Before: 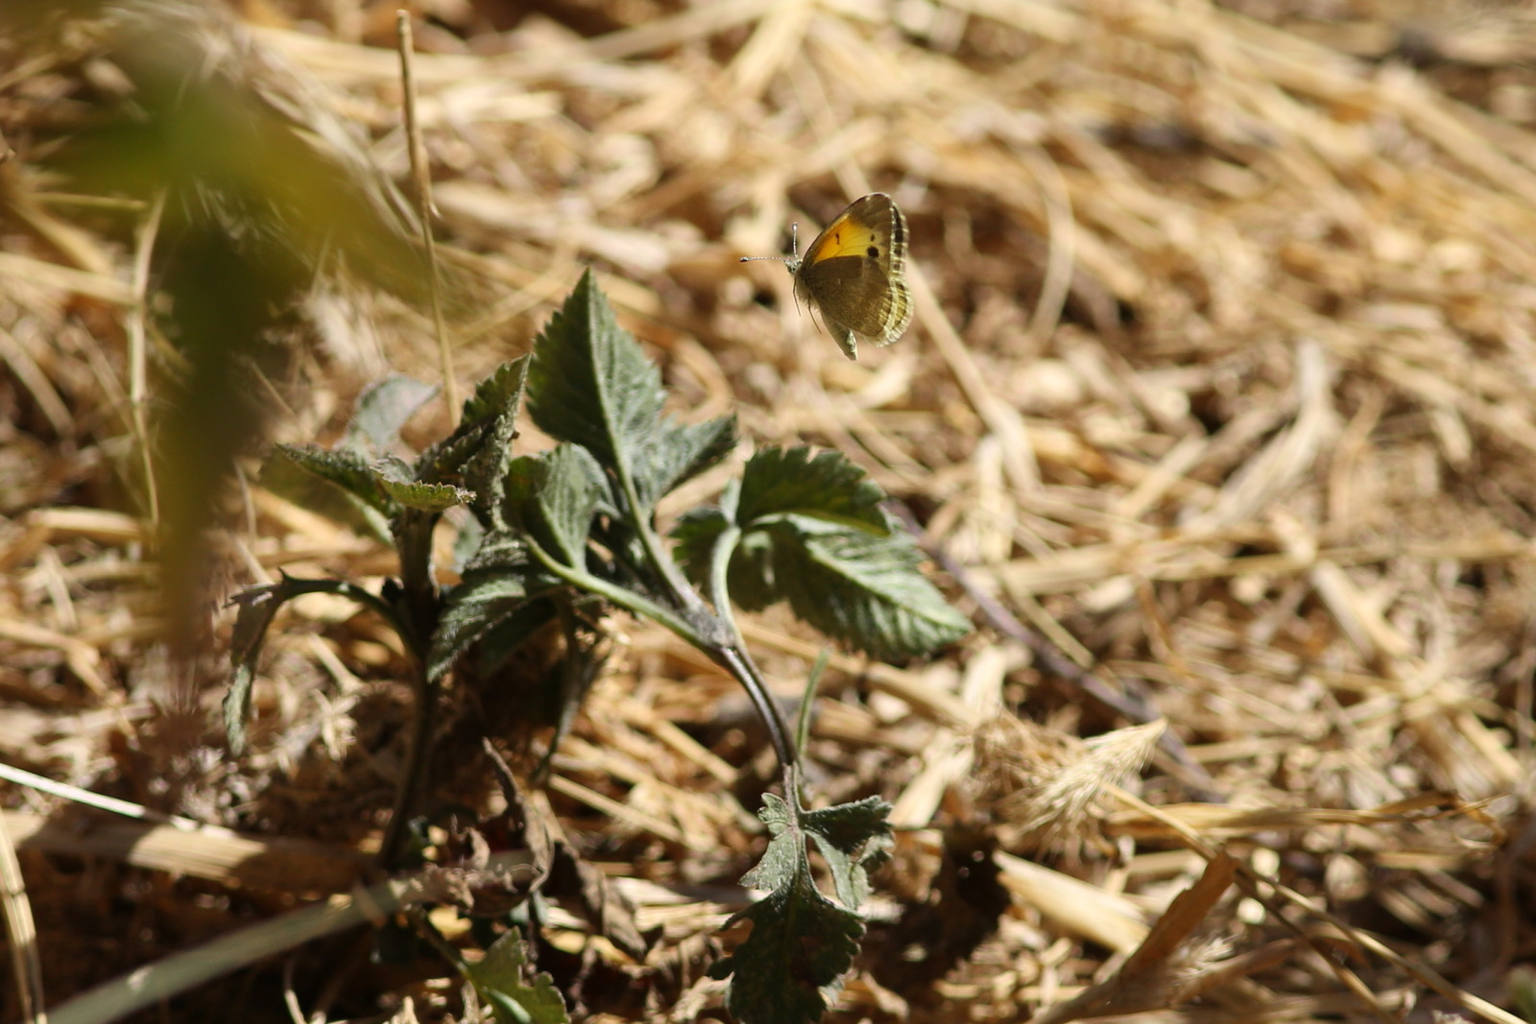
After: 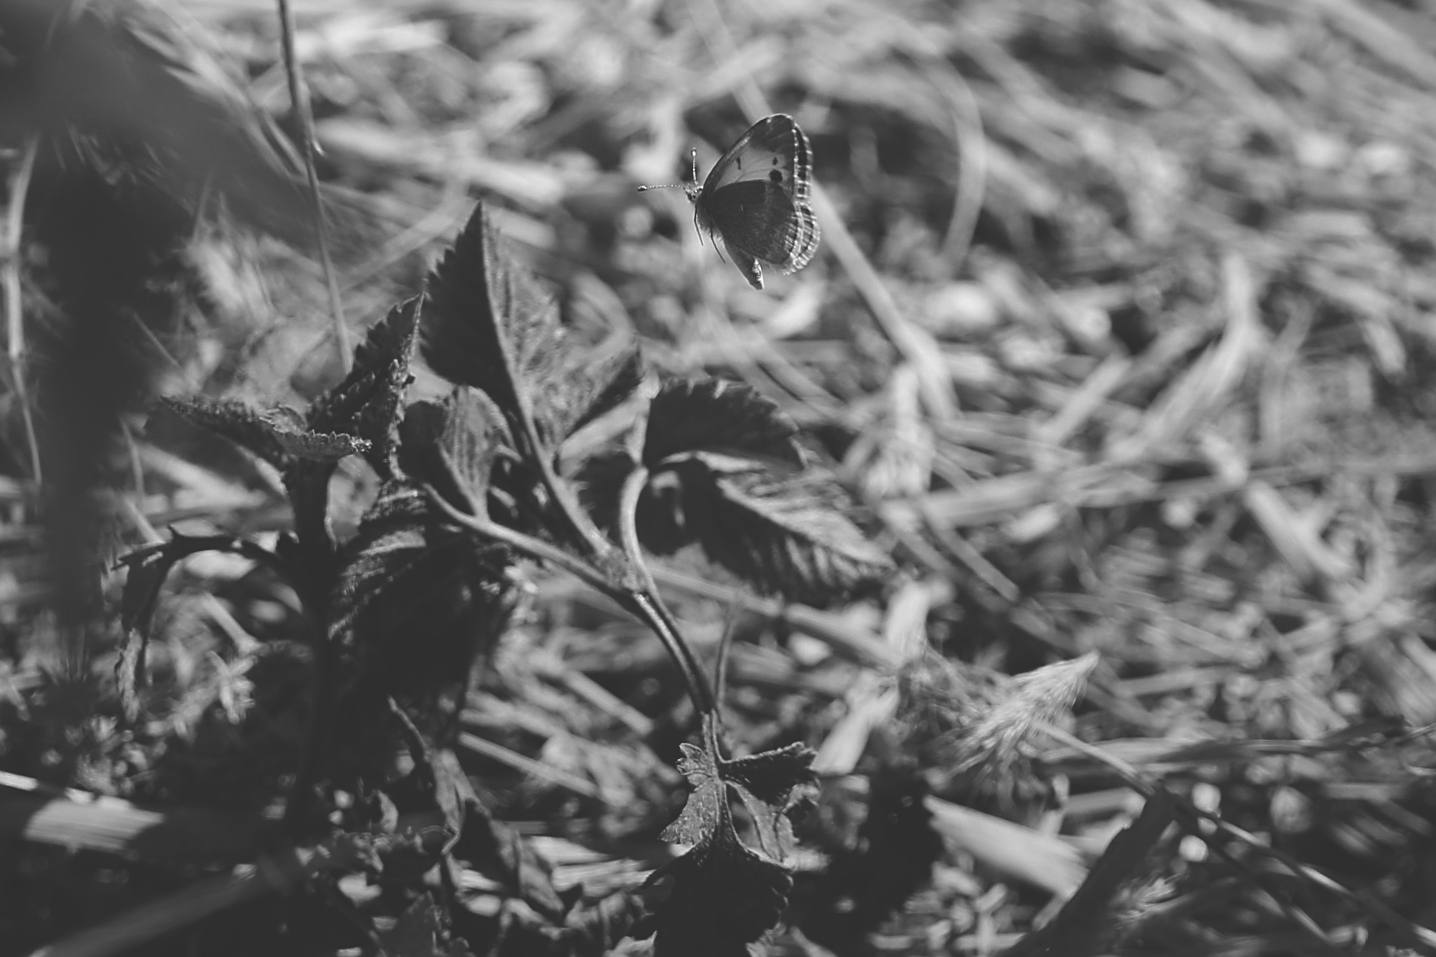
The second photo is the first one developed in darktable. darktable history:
crop and rotate: angle 1.96°, left 5.673%, top 5.673%
monochrome: a 16.01, b -2.65, highlights 0.52
rgb curve: curves: ch0 [(0, 0.186) (0.314, 0.284) (0.576, 0.466) (0.805, 0.691) (0.936, 0.886)]; ch1 [(0, 0.186) (0.314, 0.284) (0.581, 0.534) (0.771, 0.746) (0.936, 0.958)]; ch2 [(0, 0.216) (0.275, 0.39) (1, 1)], mode RGB, independent channels, compensate middle gray true, preserve colors none
sharpen: on, module defaults
exposure: exposure -0.064 EV, compensate highlight preservation false
white balance: red 0.871, blue 1.249
graduated density: rotation -180°, offset 27.42
